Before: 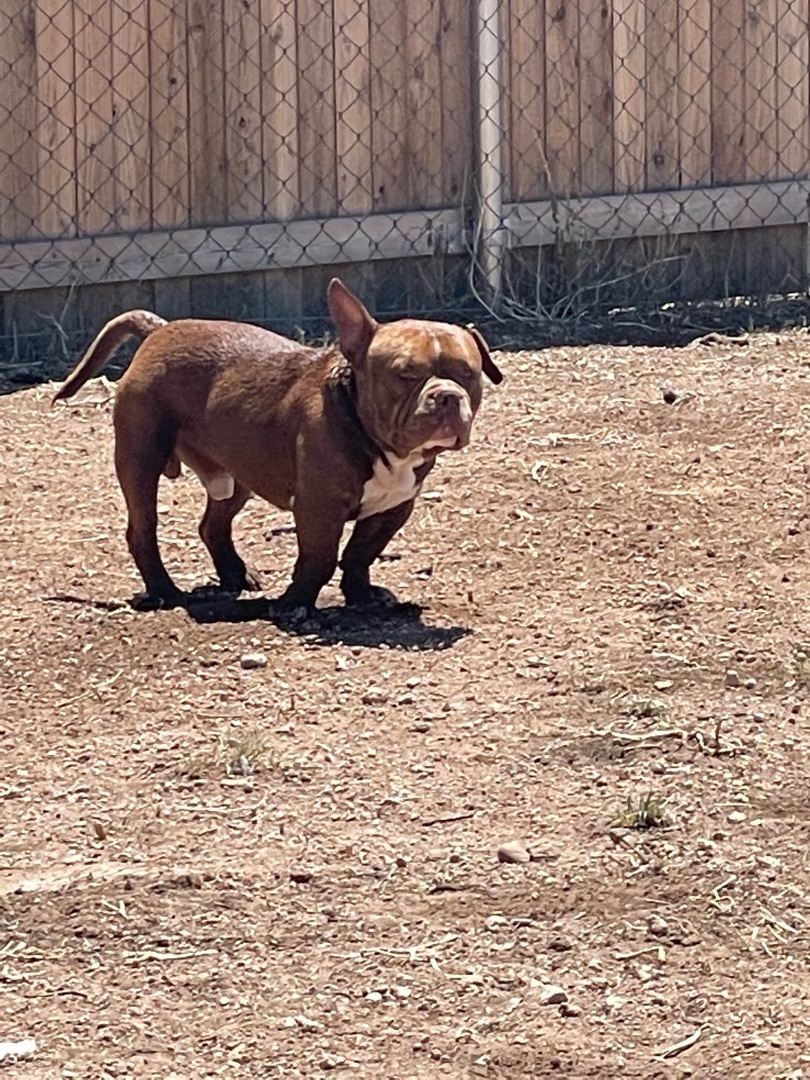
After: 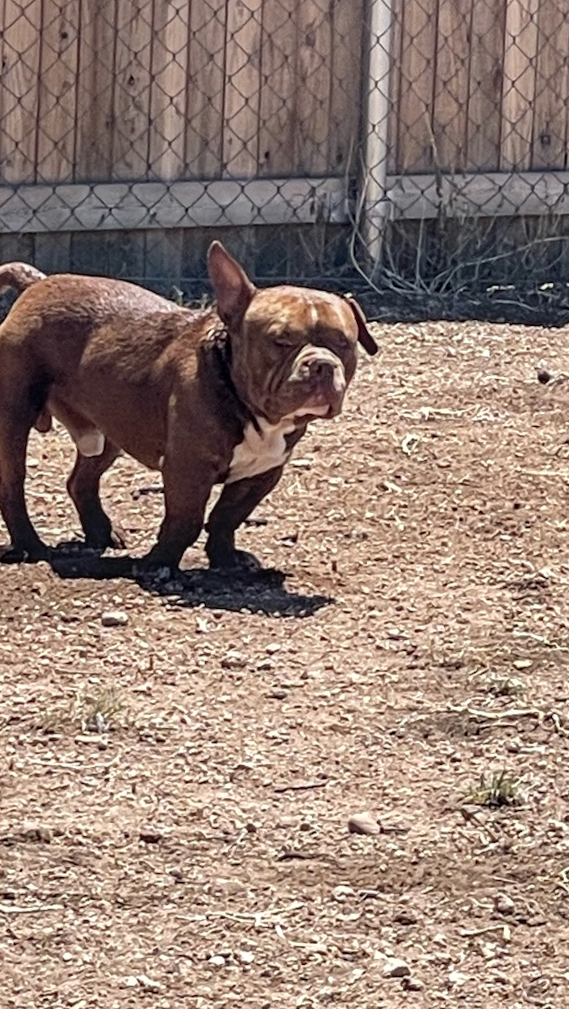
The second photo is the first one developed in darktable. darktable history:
contrast brightness saturation: saturation -0.066
crop and rotate: angle -3°, left 14.162%, top 0.032%, right 10.788%, bottom 0.076%
local contrast: on, module defaults
